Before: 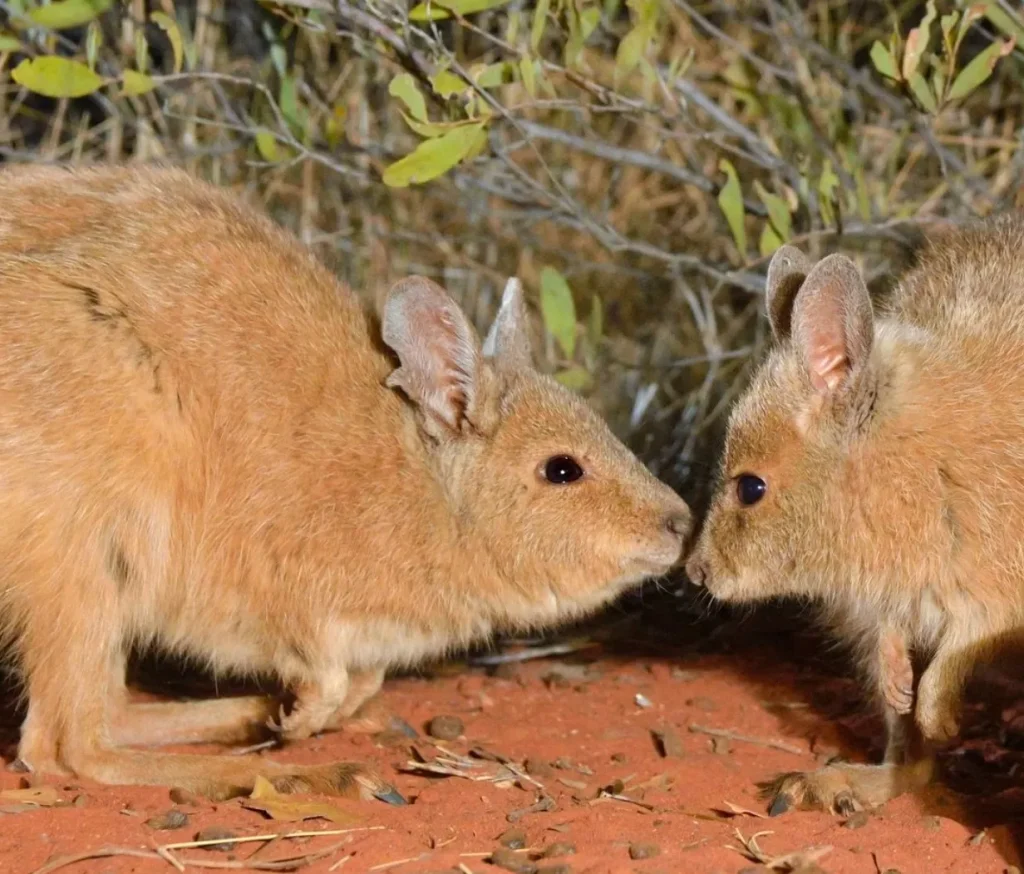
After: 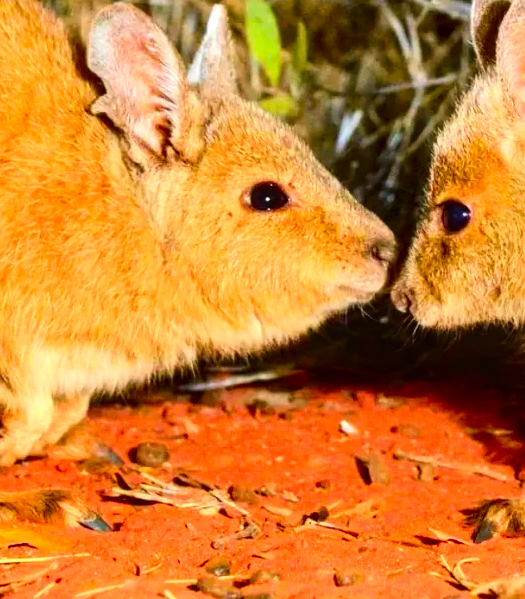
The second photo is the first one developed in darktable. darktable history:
crop and rotate: left 28.889%, top 31.393%, right 19.827%
contrast brightness saturation: contrast 0.27, brightness 0.023, saturation 0.879
tone equalizer: -8 EV -0.419 EV, -7 EV -0.412 EV, -6 EV -0.344 EV, -5 EV -0.214 EV, -3 EV 0.244 EV, -2 EV 0.346 EV, -1 EV 0.414 EV, +0 EV 0.434 EV
local contrast: detail 130%
